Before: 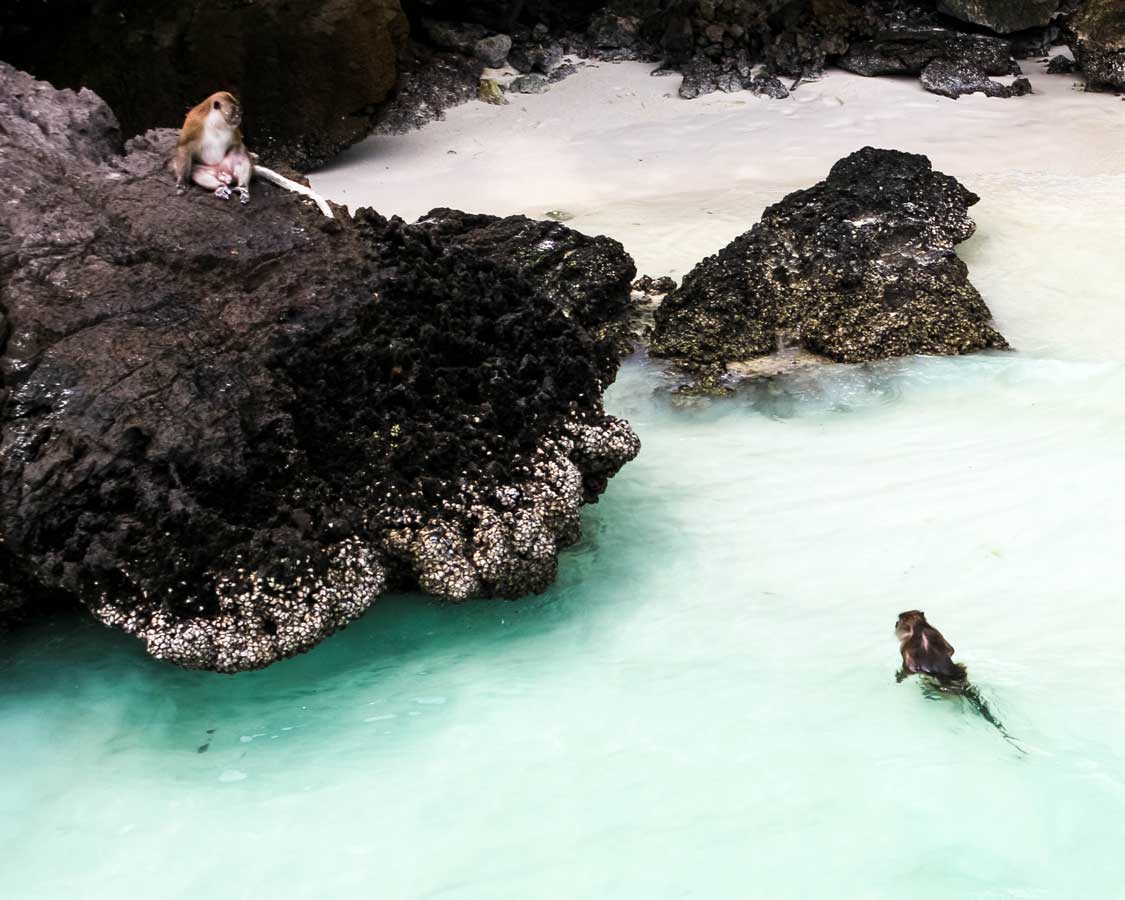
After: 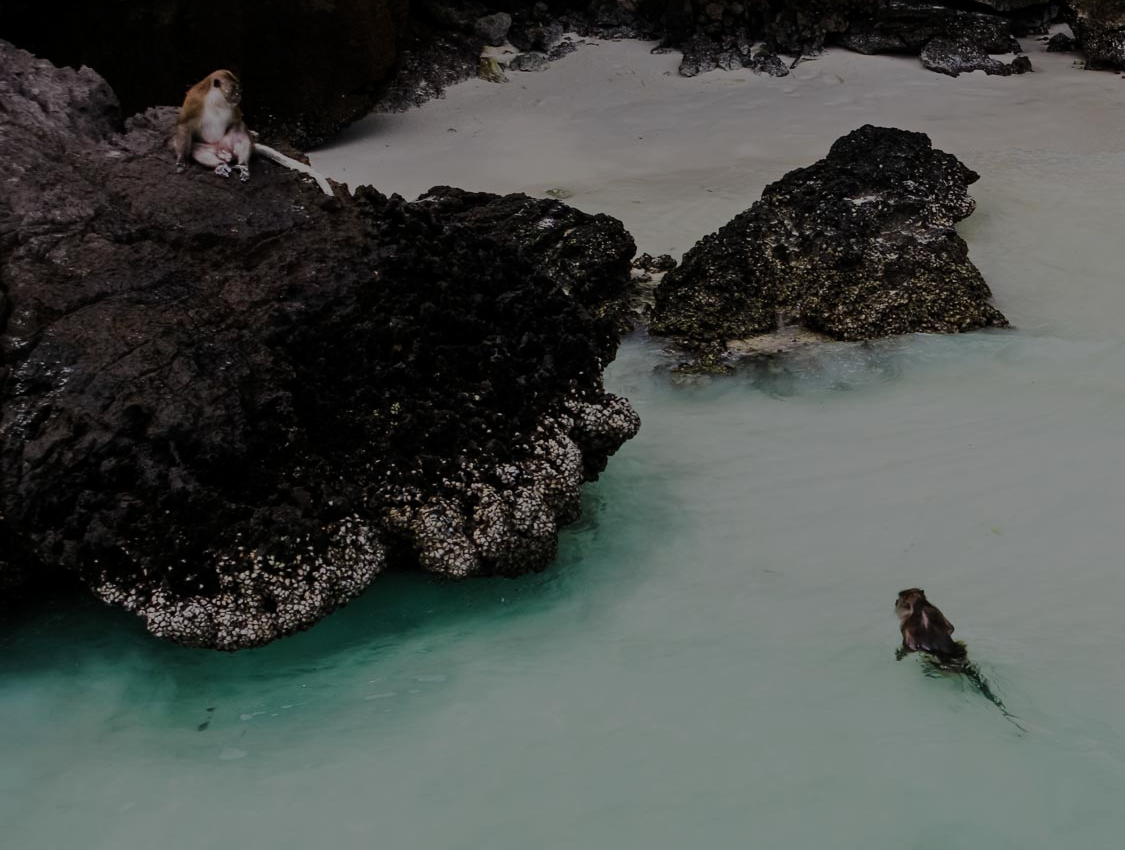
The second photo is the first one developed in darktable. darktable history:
tone equalizer: -8 EV -2 EV, -7 EV -2 EV, -6 EV -2 EV, -5 EV -2 EV, -4 EV -2 EV, -3 EV -2 EV, -2 EV -2 EV, -1 EV -1.63 EV, +0 EV -2 EV
contrast brightness saturation: contrast 0.01, saturation -0.05
crop and rotate: top 2.479%, bottom 3.018%
